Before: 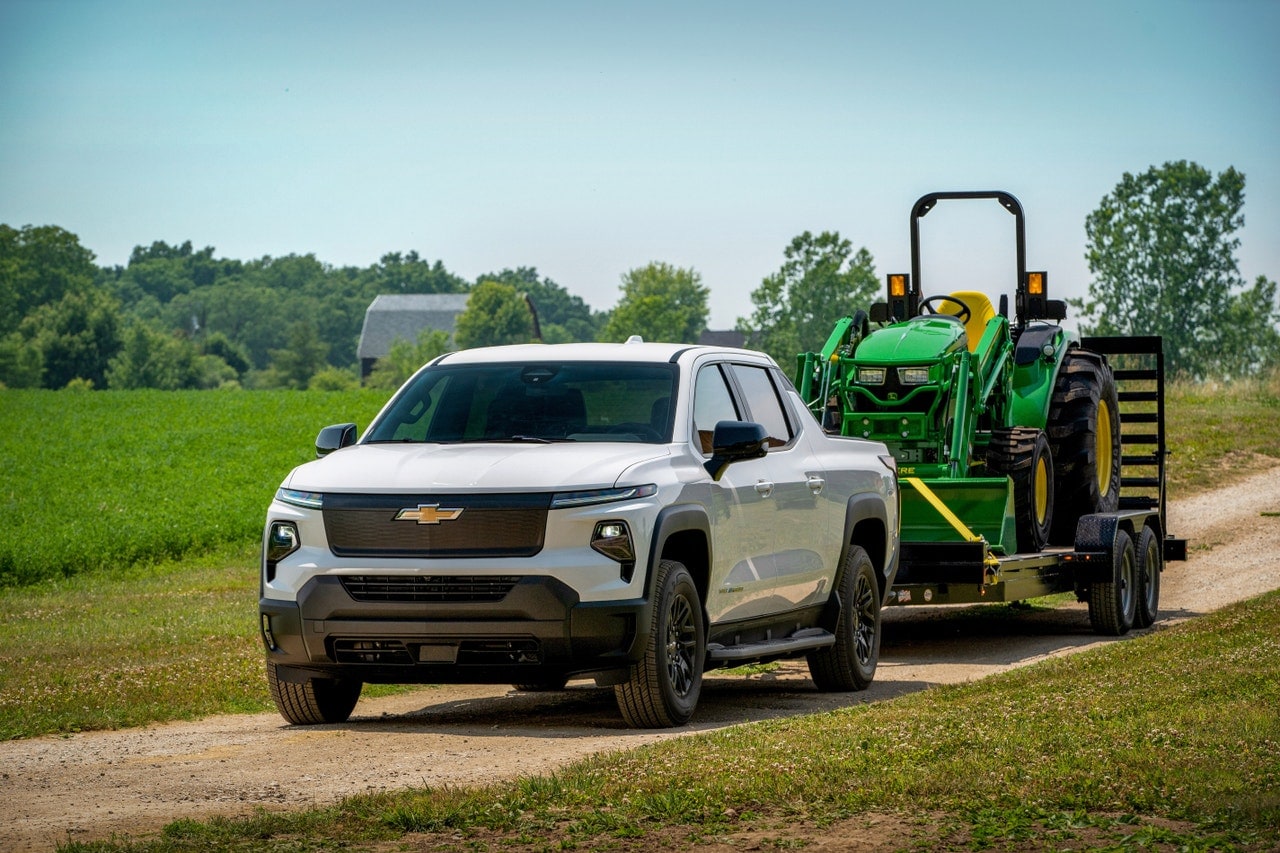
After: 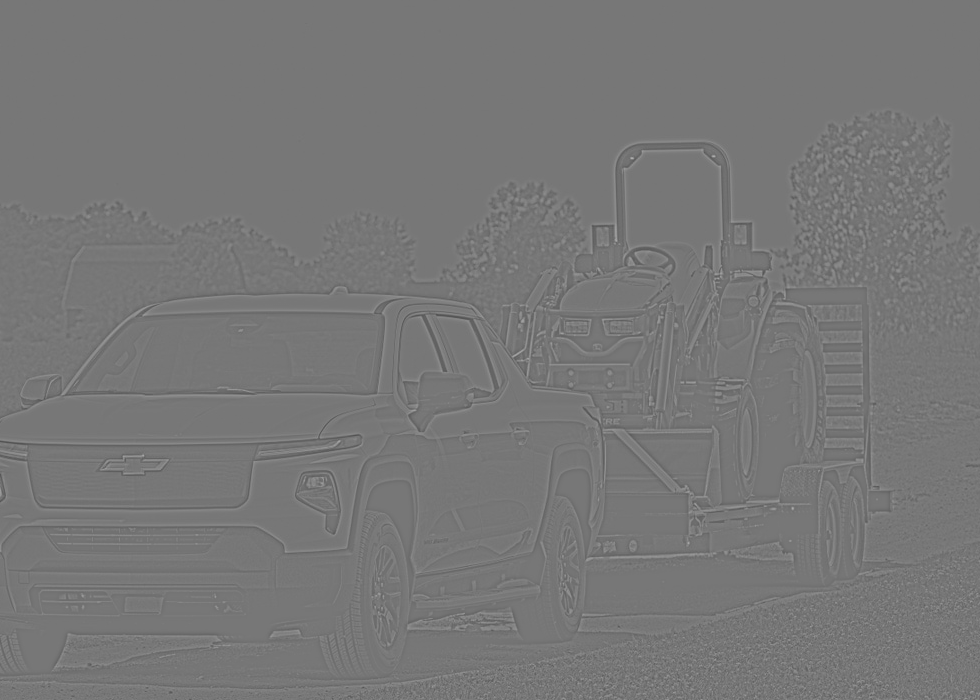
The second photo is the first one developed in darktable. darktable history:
highpass: sharpness 5.84%, contrast boost 8.44%
crop: left 23.095%, top 5.827%, bottom 11.854%
color balance rgb: perceptual saturation grading › global saturation 30%, global vibrance 30%
white balance: red 1.009, blue 1.027
